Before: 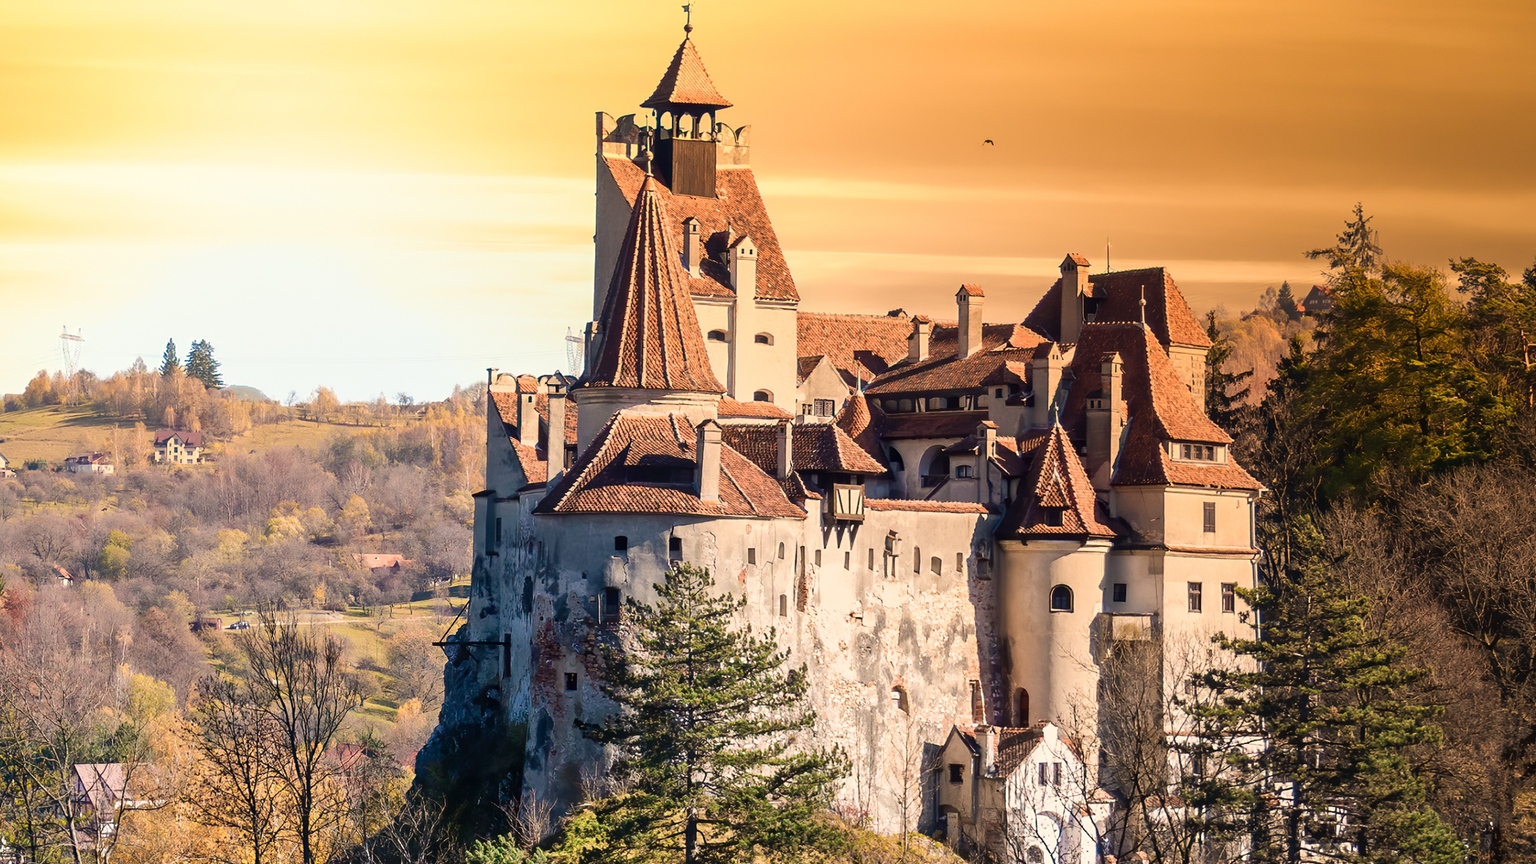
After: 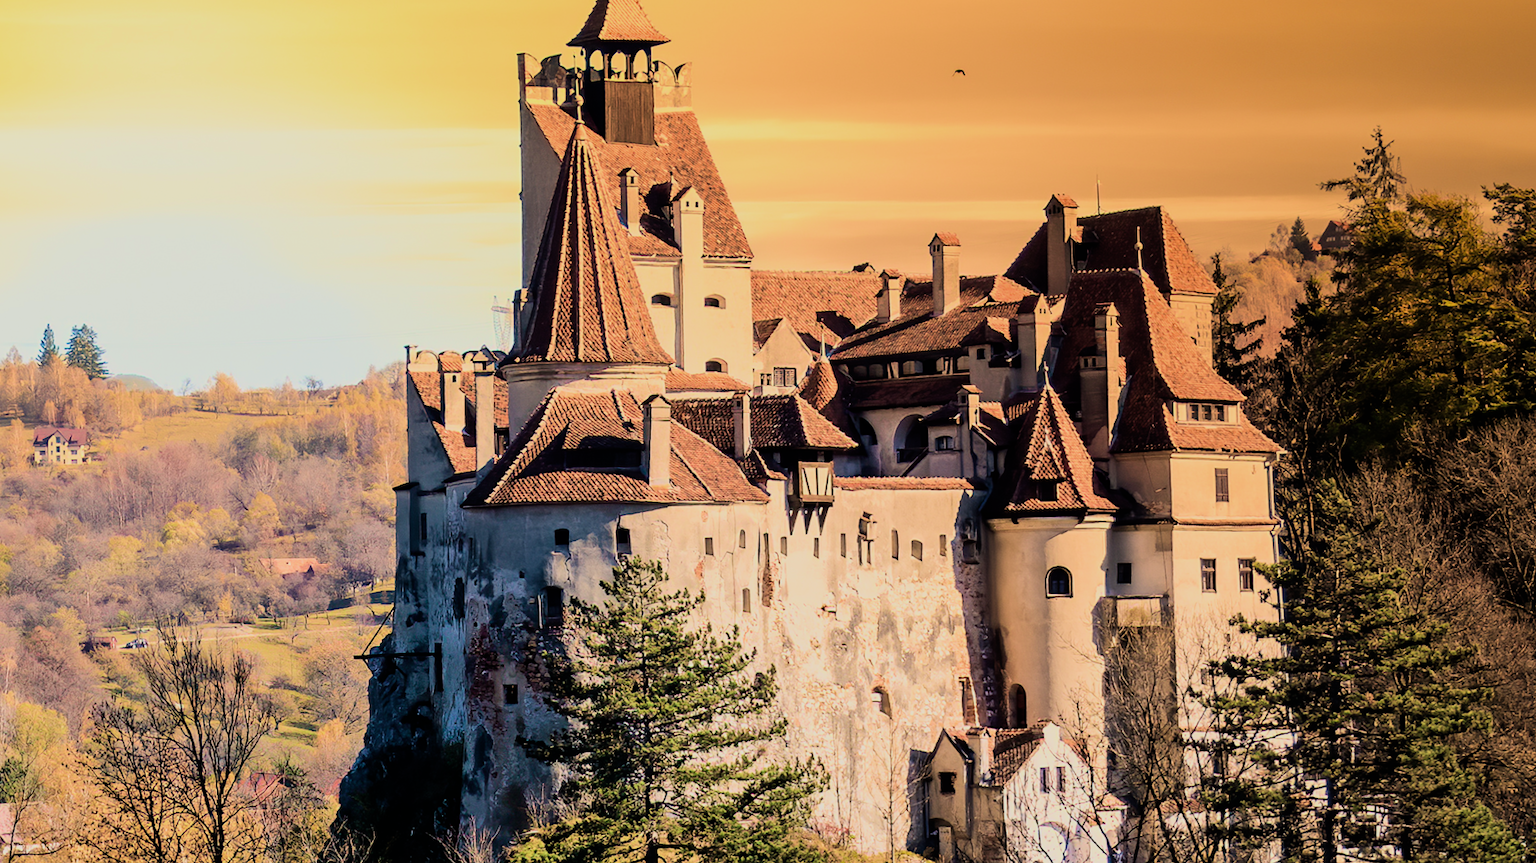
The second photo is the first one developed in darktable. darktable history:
crop and rotate: angle 1.96°, left 5.673%, top 5.673%
filmic rgb: black relative exposure -7.15 EV, white relative exposure 5.36 EV, hardness 3.02, color science v6 (2022)
velvia: strength 39.63%
contrast brightness saturation: saturation -0.04
tone equalizer: -8 EV -0.417 EV, -7 EV -0.389 EV, -6 EV -0.333 EV, -5 EV -0.222 EV, -3 EV 0.222 EV, -2 EV 0.333 EV, -1 EV 0.389 EV, +0 EV 0.417 EV, edges refinement/feathering 500, mask exposure compensation -1.57 EV, preserve details no
